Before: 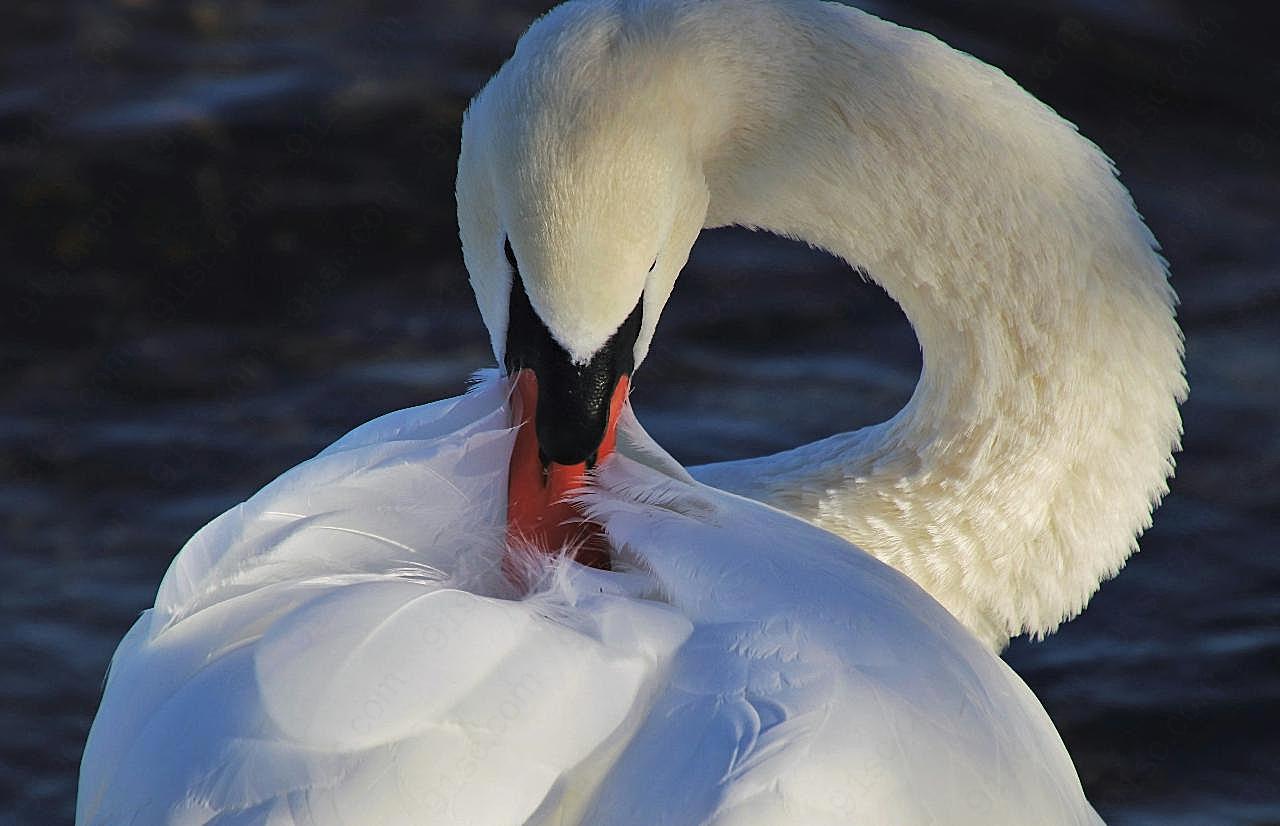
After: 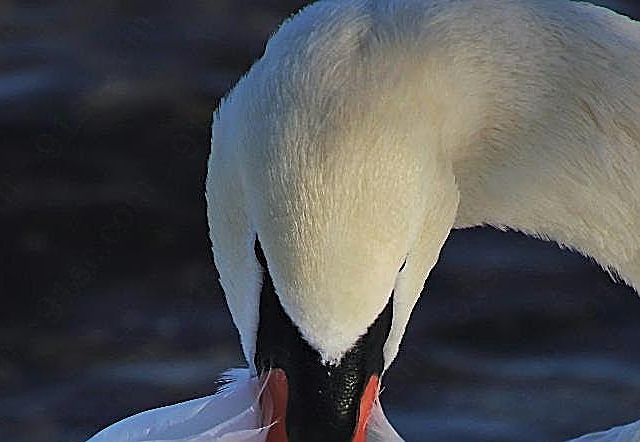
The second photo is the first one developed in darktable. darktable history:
crop: left 19.556%, right 30.401%, bottom 46.458%
exposure: compensate highlight preservation false
sharpen: on, module defaults
